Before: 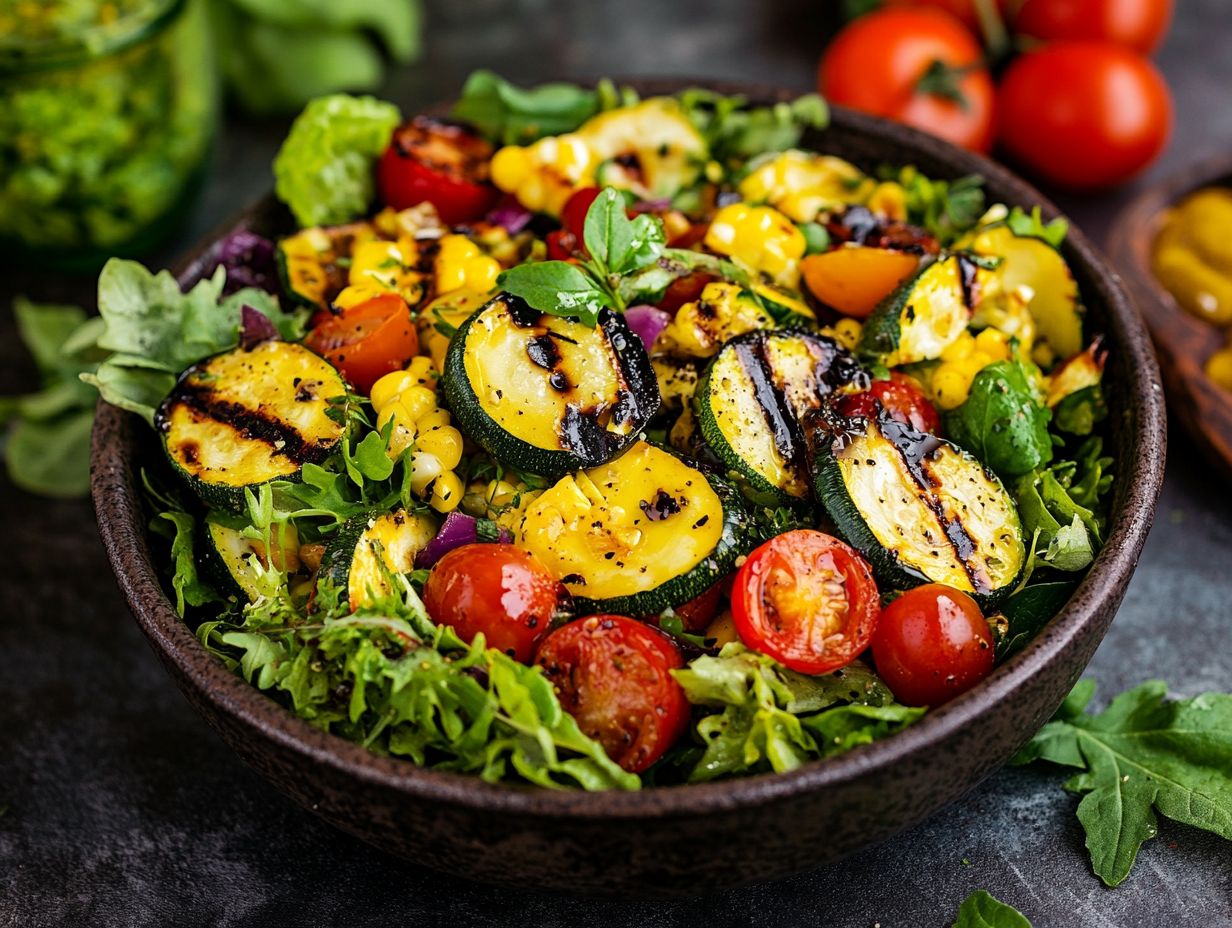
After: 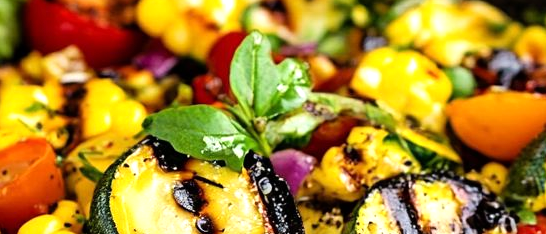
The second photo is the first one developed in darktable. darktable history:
tone equalizer: -8 EV -0.401 EV, -7 EV -0.358 EV, -6 EV -0.362 EV, -5 EV -0.247 EV, -3 EV 0.256 EV, -2 EV 0.346 EV, -1 EV 0.408 EV, +0 EV 0.432 EV
crop: left 28.763%, top 16.837%, right 26.87%, bottom 57.937%
